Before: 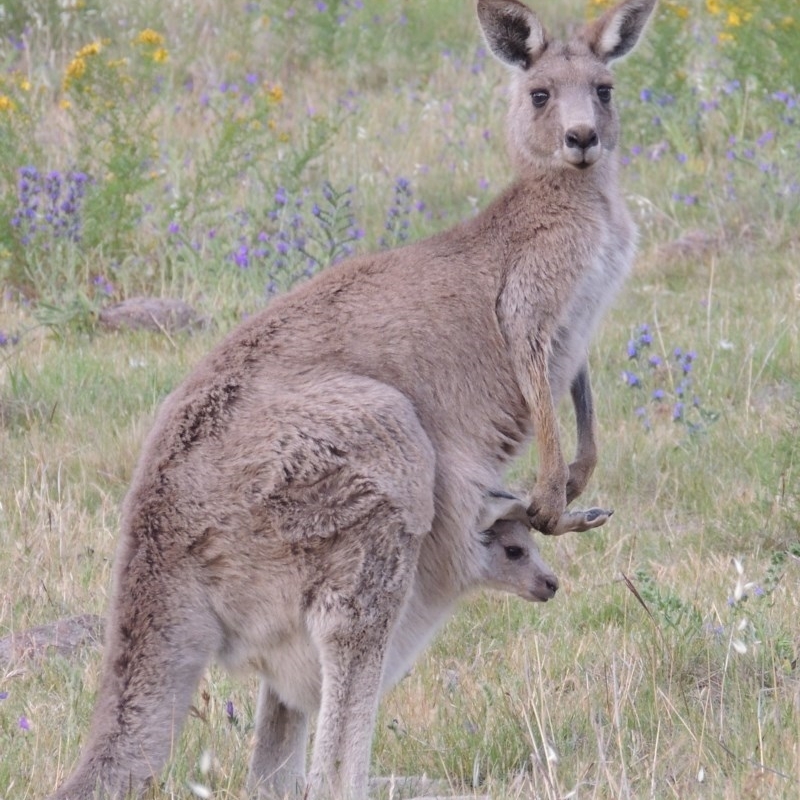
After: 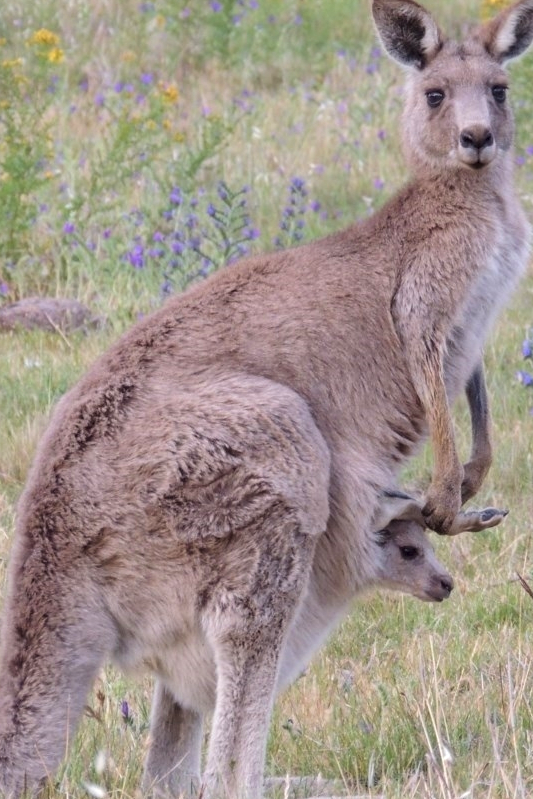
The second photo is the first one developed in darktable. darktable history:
velvia: on, module defaults
local contrast: on, module defaults
crop and rotate: left 13.337%, right 19.976%
